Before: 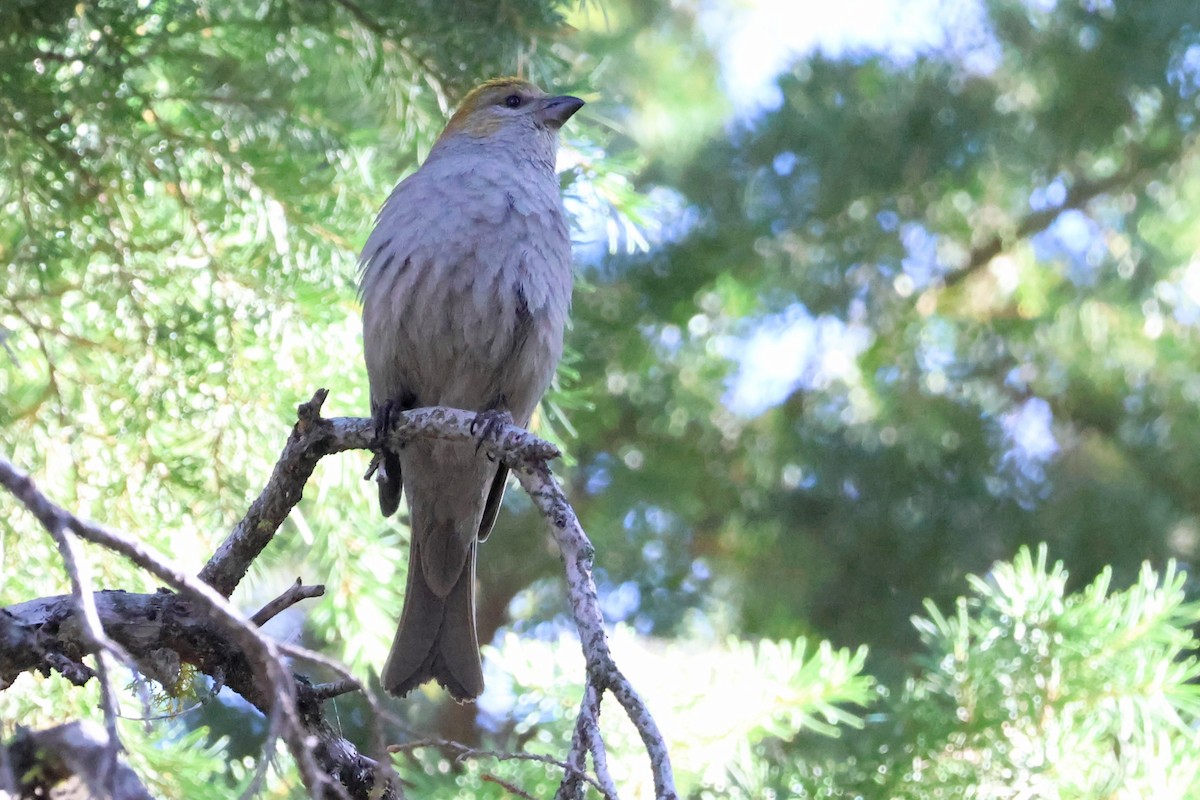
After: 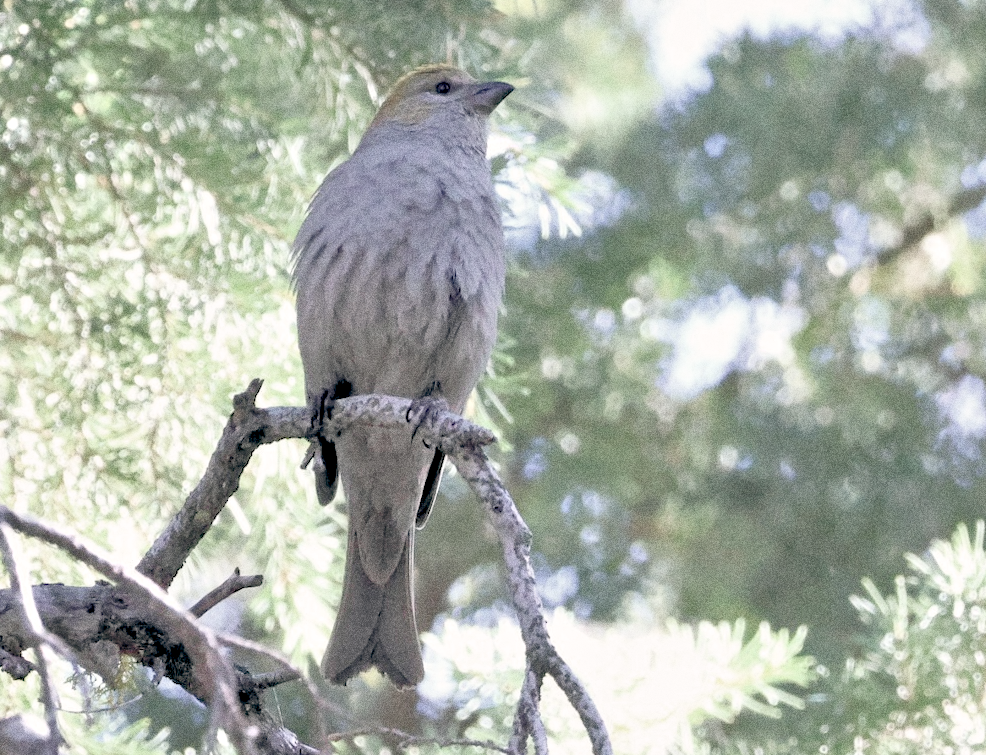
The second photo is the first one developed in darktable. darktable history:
tone equalizer: -7 EV 0.15 EV, -6 EV 0.6 EV, -5 EV 1.15 EV, -4 EV 1.33 EV, -3 EV 1.15 EV, -2 EV 0.6 EV, -1 EV 0.15 EV, mask exposure compensation -0.5 EV
exposure: compensate highlight preservation false
color balance: lift [0.975, 0.993, 1, 1.015], gamma [1.1, 1, 1, 0.945], gain [1, 1.04, 1, 0.95]
crop and rotate: angle 1°, left 4.281%, top 0.642%, right 11.383%, bottom 2.486%
levels: levels [0, 0.499, 1]
grain: coarseness 0.09 ISO, strength 40%
color zones: curves: ch0 [(0, 0.6) (0.129, 0.508) (0.193, 0.483) (0.429, 0.5) (0.571, 0.5) (0.714, 0.5) (0.857, 0.5) (1, 0.6)]; ch1 [(0, 0.481) (0.112, 0.245) (0.213, 0.223) (0.429, 0.233) (0.571, 0.231) (0.683, 0.242) (0.857, 0.296) (1, 0.481)]
